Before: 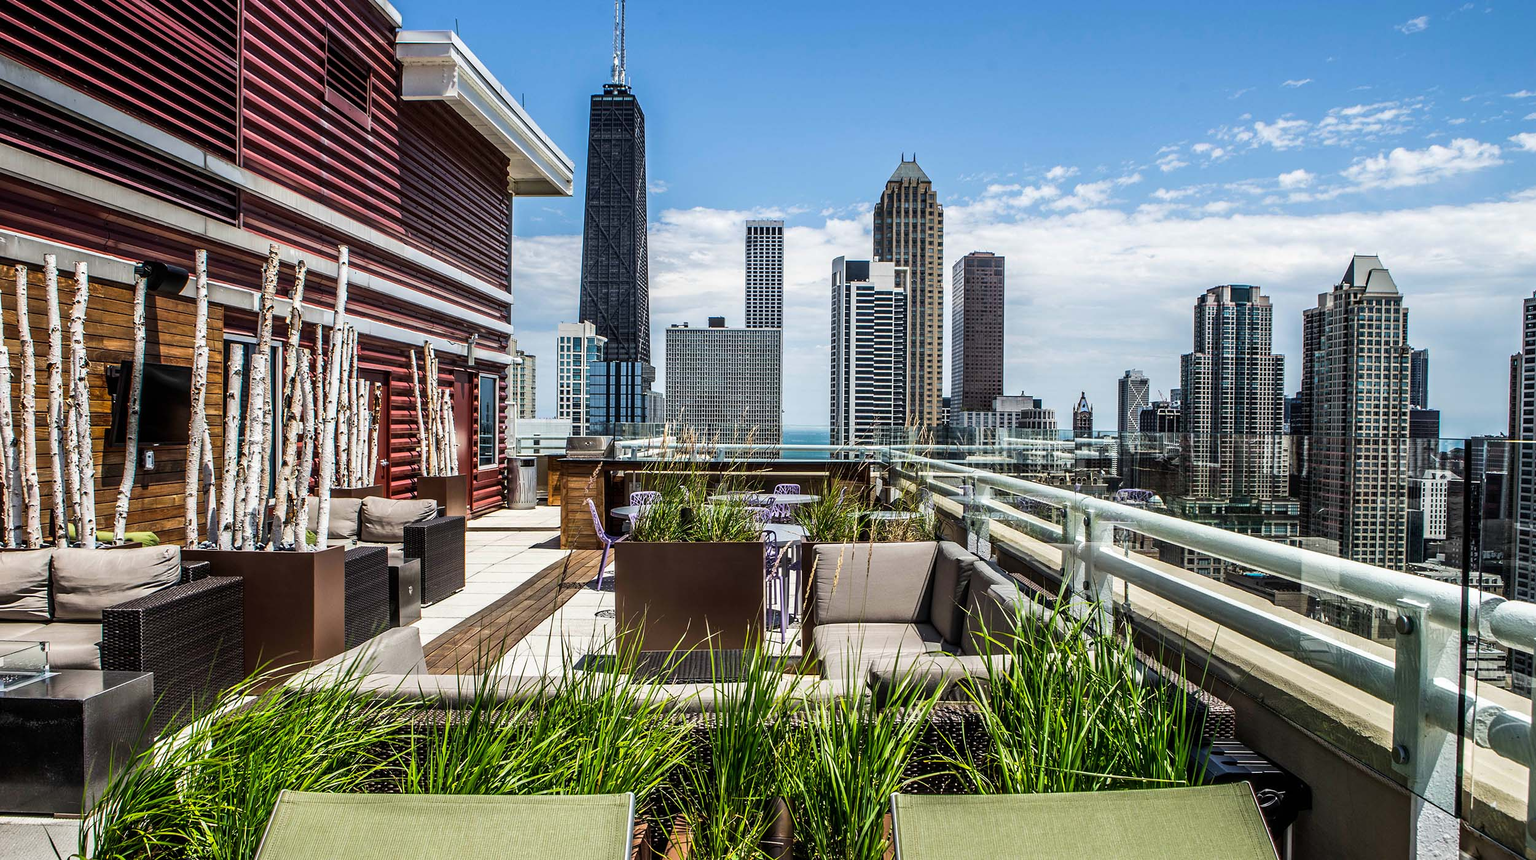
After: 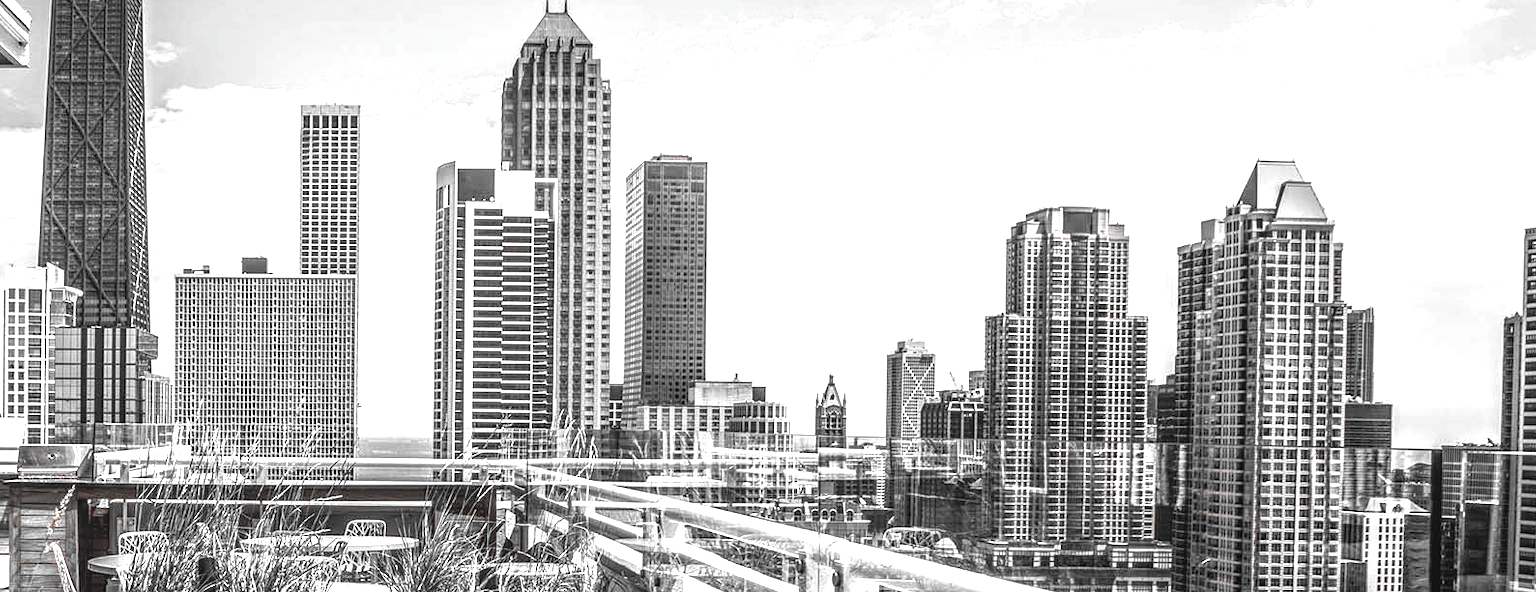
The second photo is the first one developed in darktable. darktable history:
color zones: curves: ch1 [(0, 0.006) (0.094, 0.285) (0.171, 0.001) (0.429, 0.001) (0.571, 0.003) (0.714, 0.004) (0.857, 0.004) (1, 0.006)]
crop: left 36.125%, top 17.903%, right 0.293%, bottom 38.252%
local contrast: highlights 2%, shadows 5%, detail 133%
exposure: black level correction 0, exposure 1.2 EV, compensate highlight preservation false
